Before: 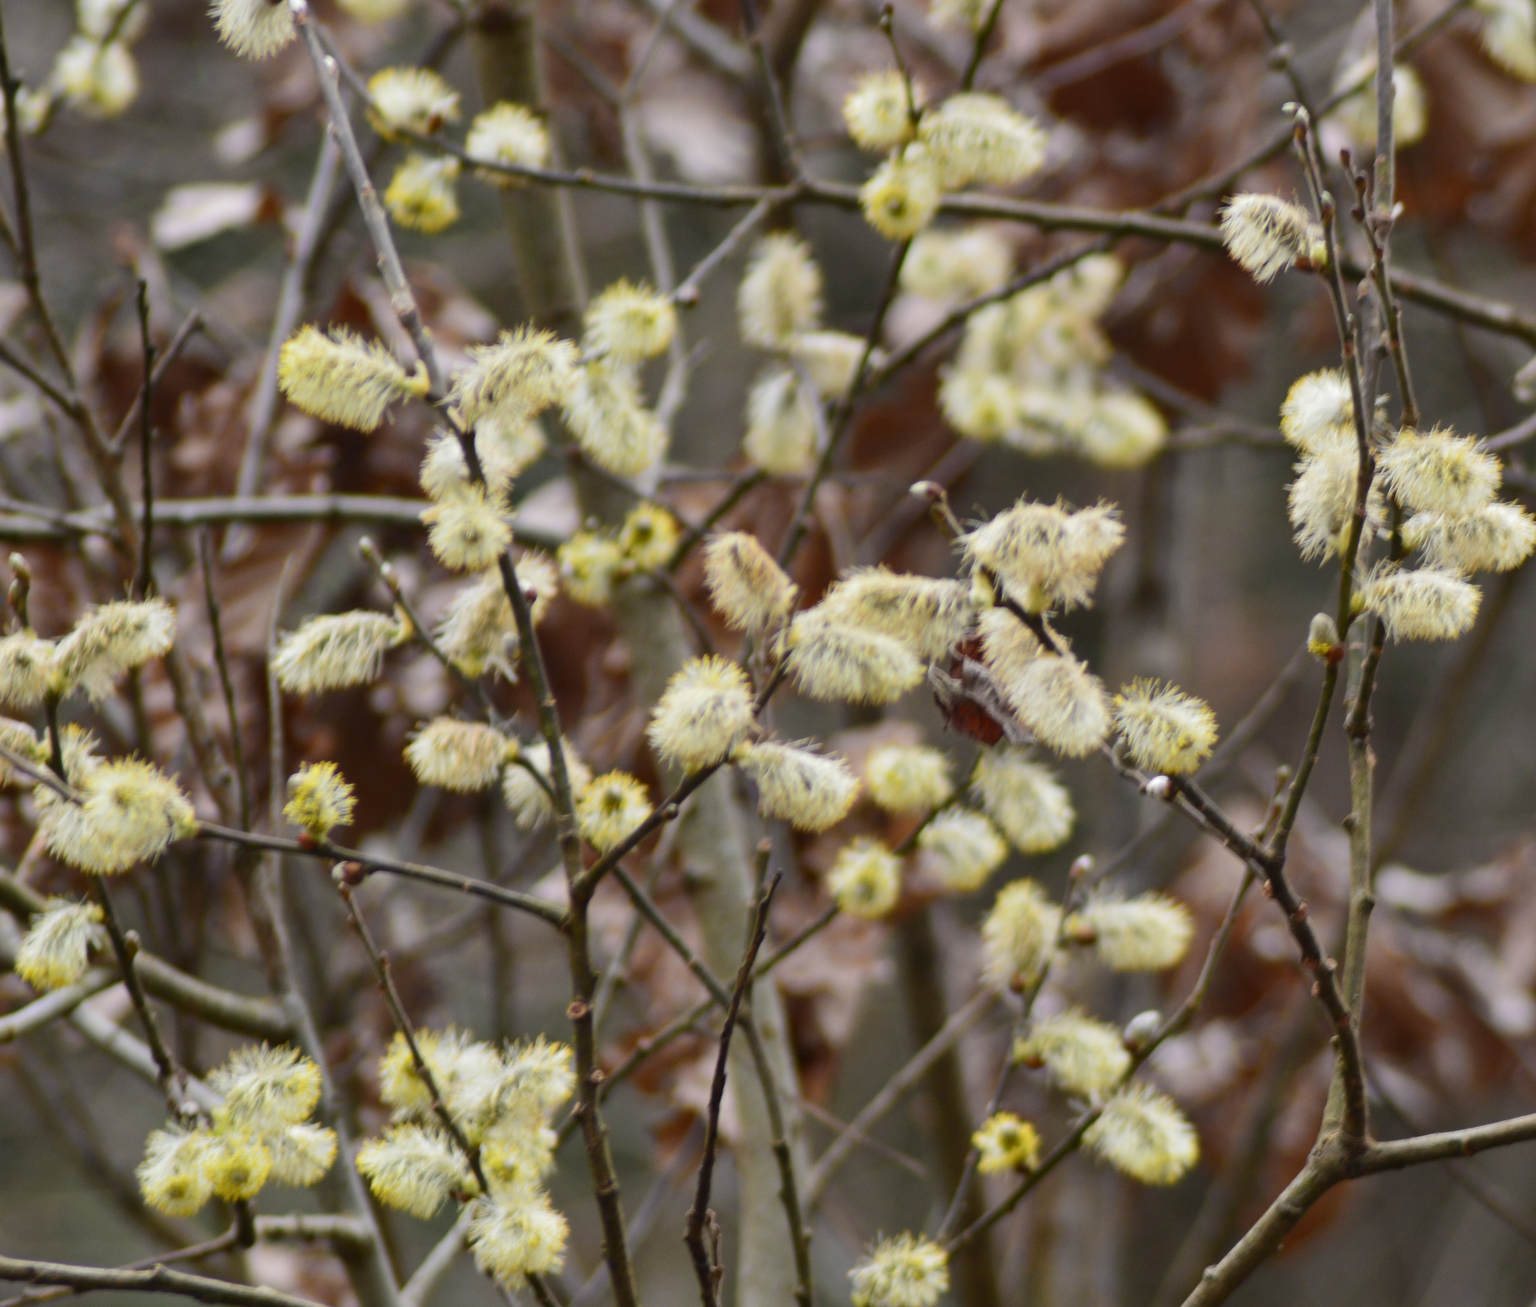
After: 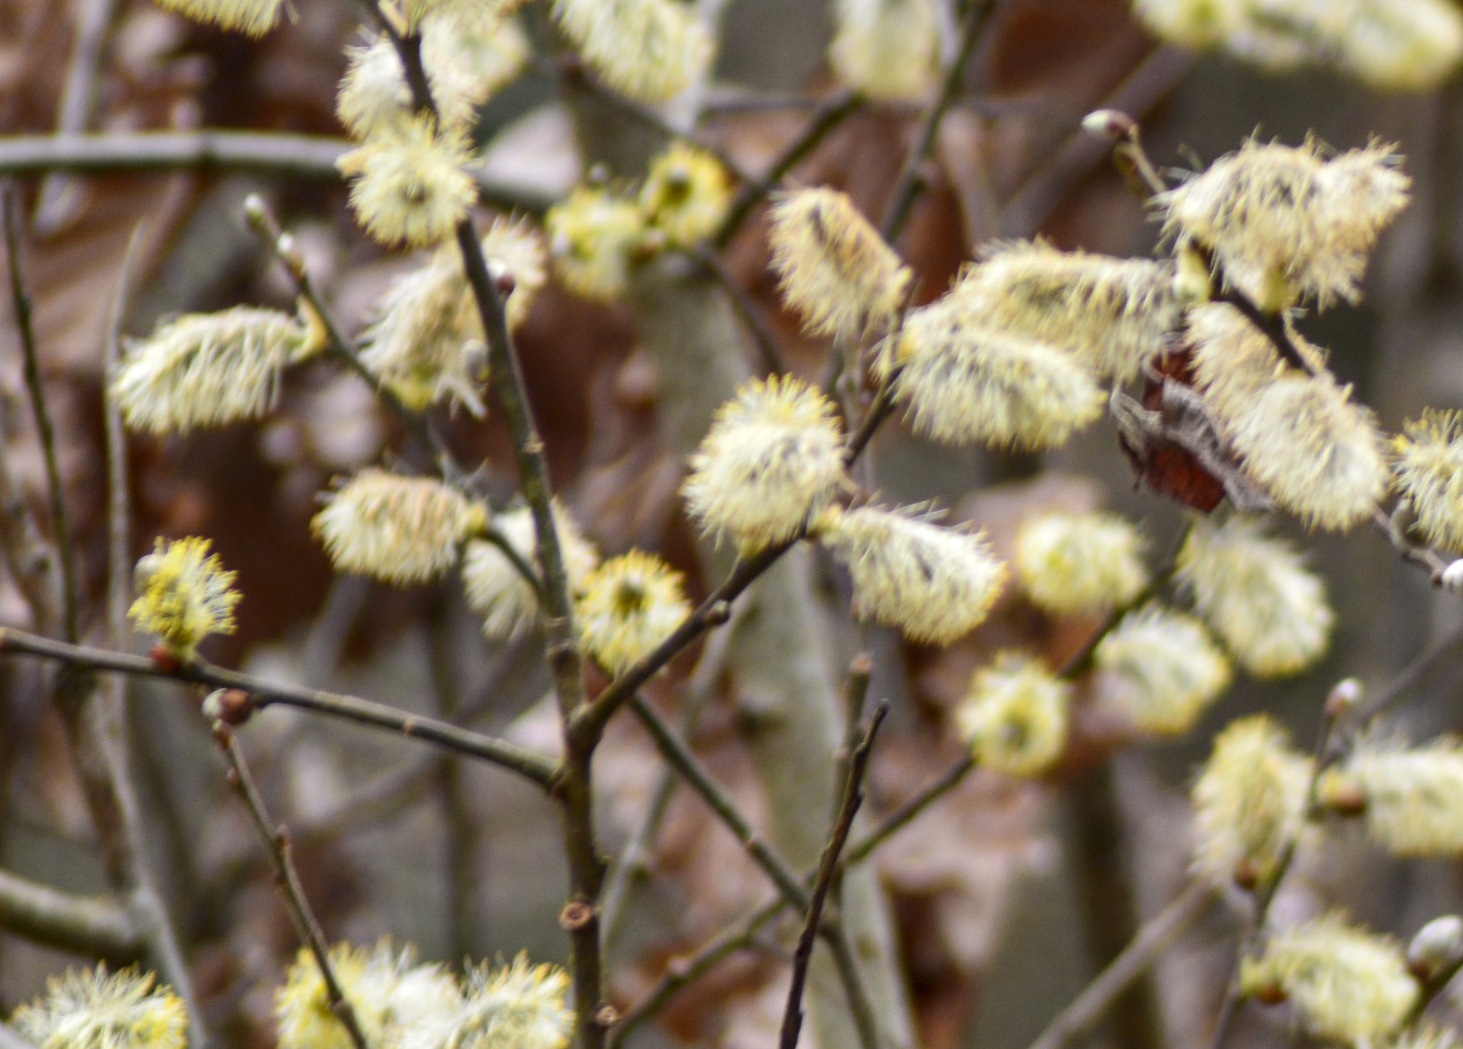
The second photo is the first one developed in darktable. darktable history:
crop: left 12.925%, top 31.305%, right 24.453%, bottom 15.945%
local contrast: on, module defaults
exposure: exposure 0.203 EV, compensate highlight preservation false
